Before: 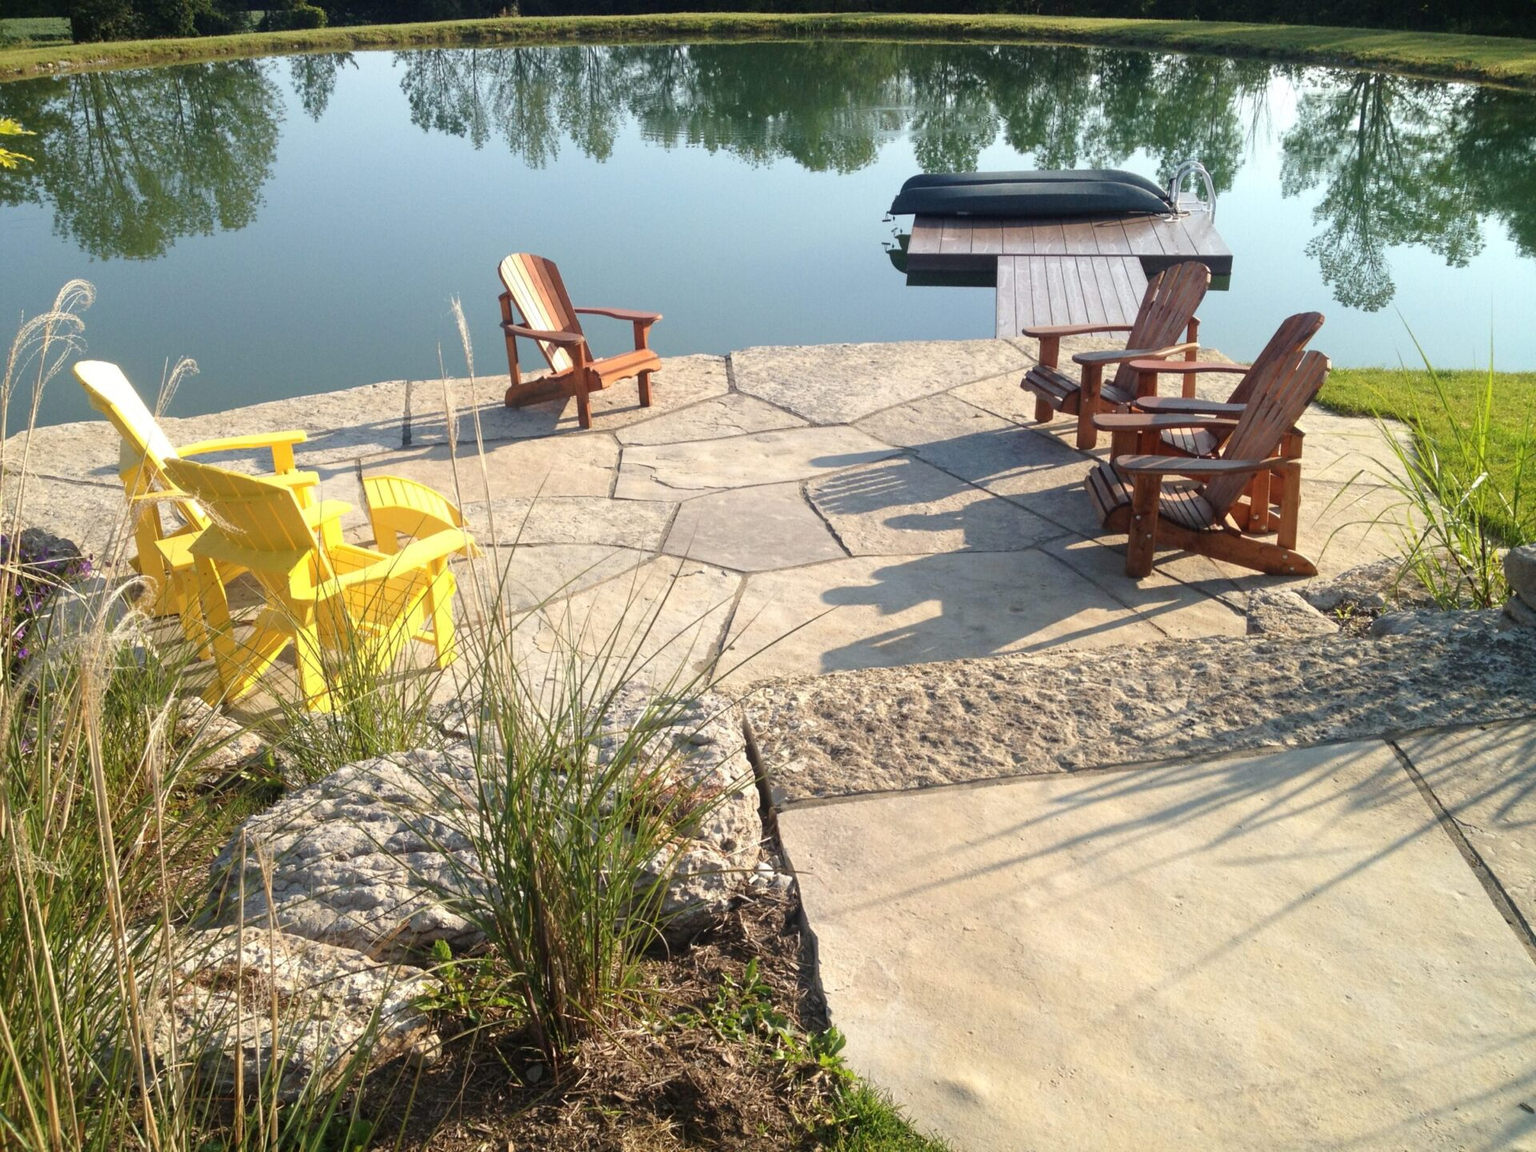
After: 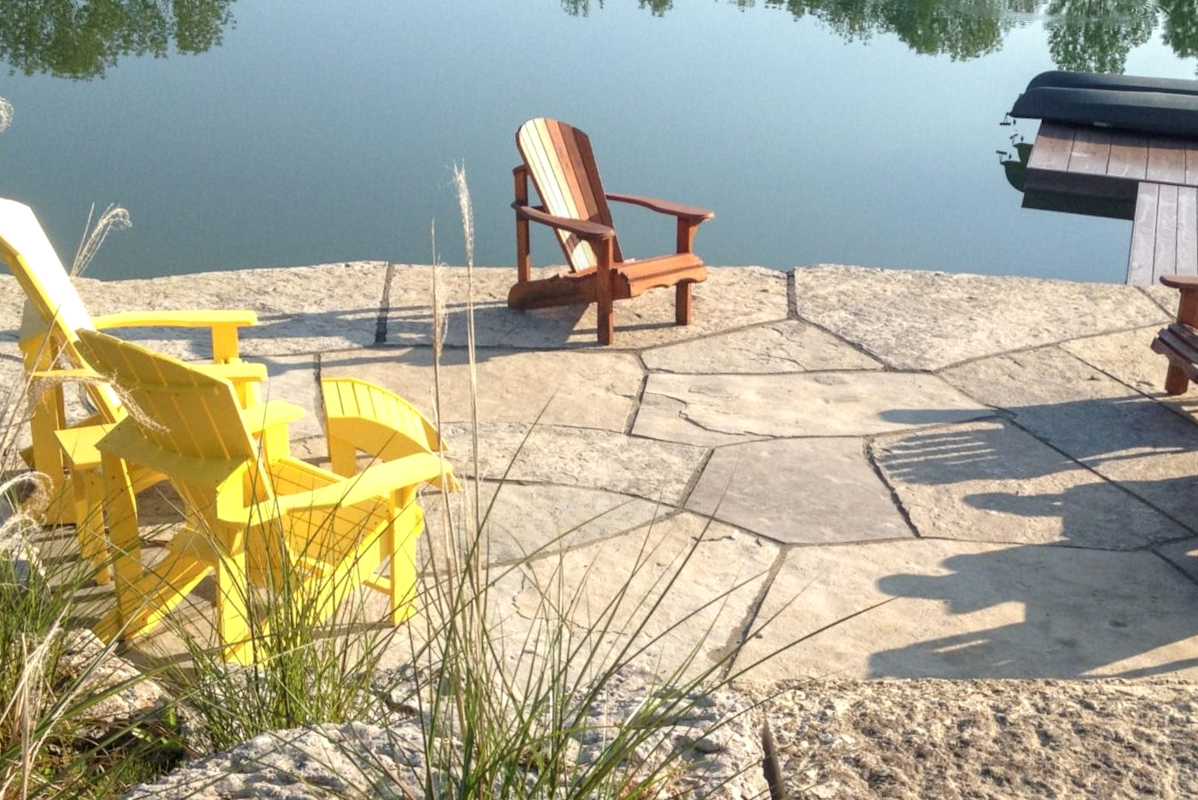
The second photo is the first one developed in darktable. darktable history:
crop and rotate: angle -5.78°, left 2.224%, top 6.86%, right 27.268%, bottom 30.339%
local contrast: on, module defaults
exposure: compensate exposure bias true, compensate highlight preservation false
